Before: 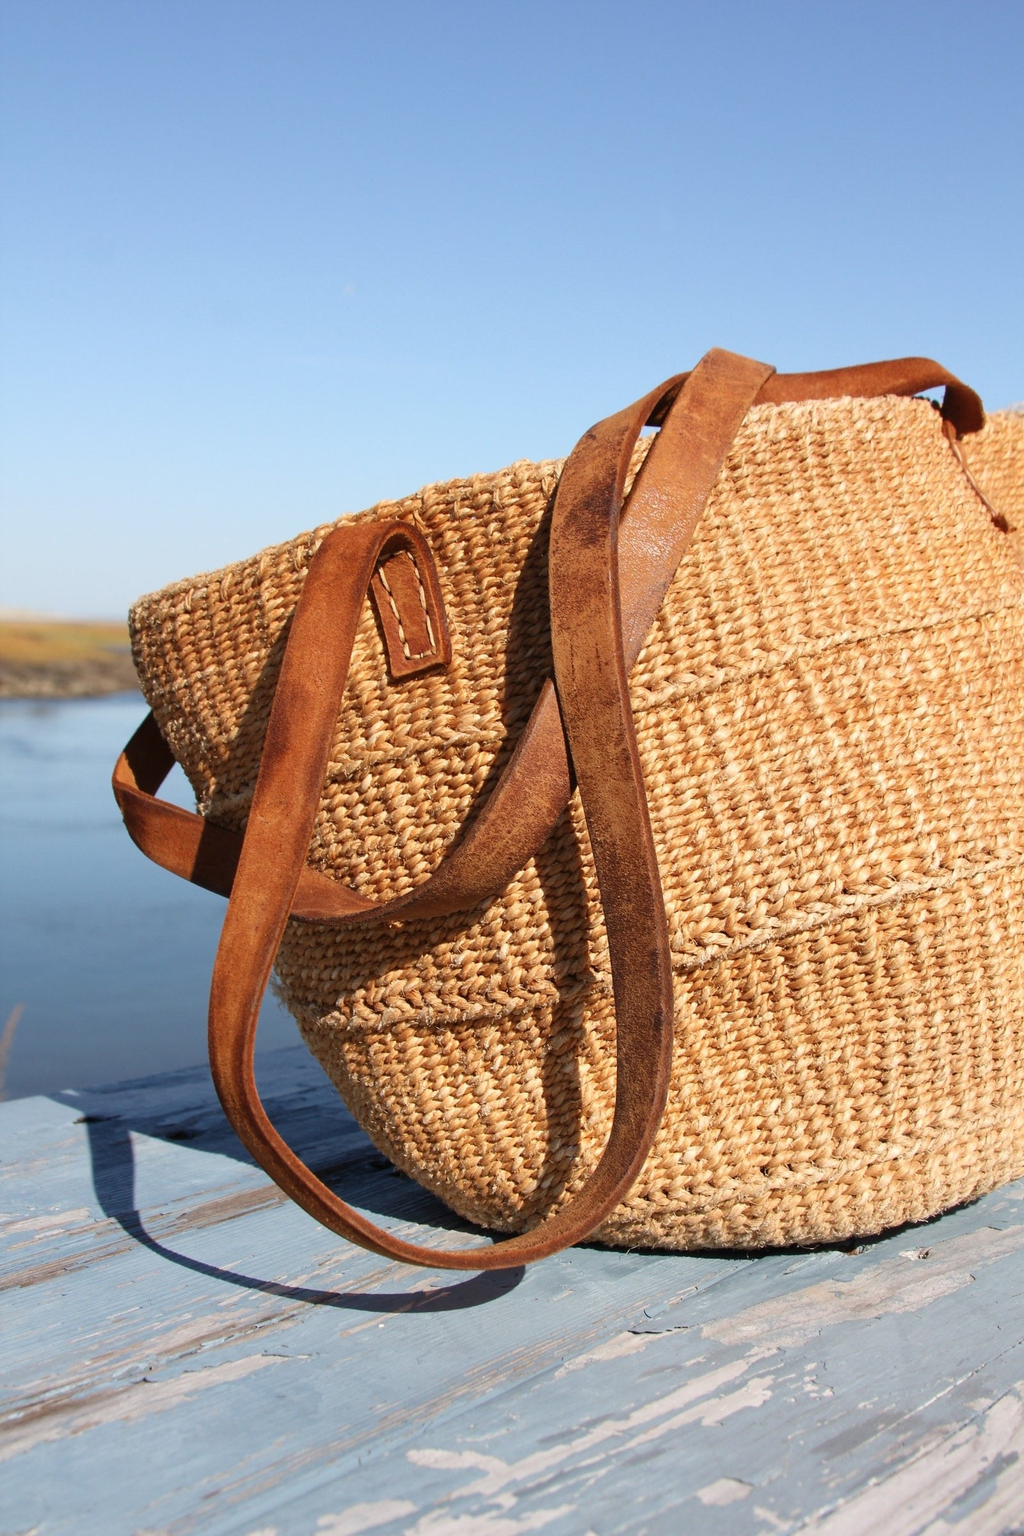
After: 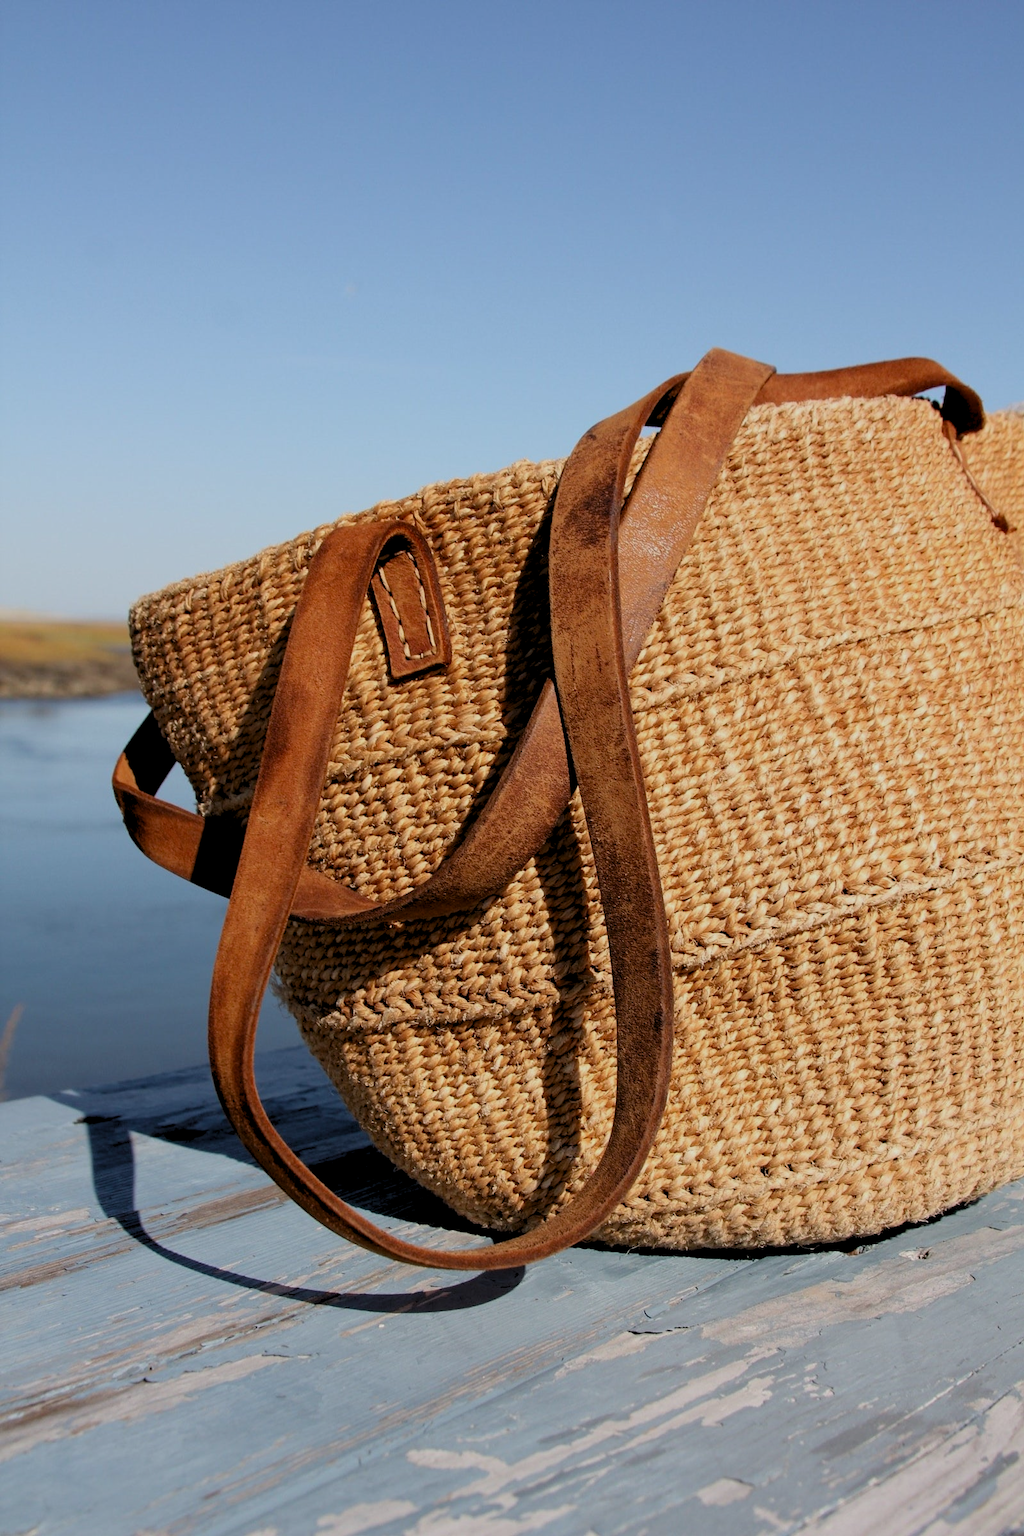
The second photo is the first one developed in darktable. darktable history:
exposure: black level correction 0.009, exposure -0.611 EV, compensate highlight preservation false
levels: levels [0.073, 0.497, 0.972]
